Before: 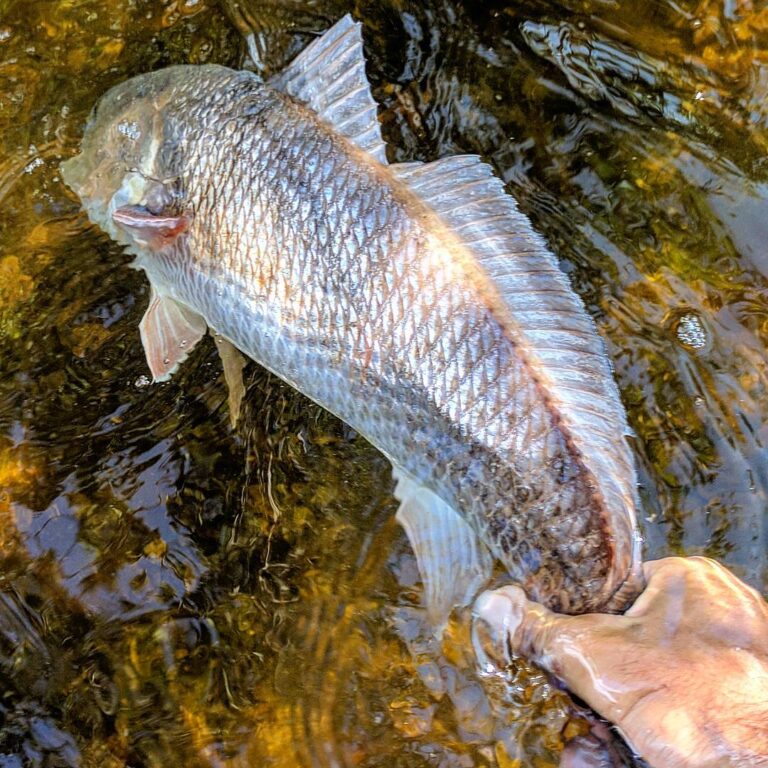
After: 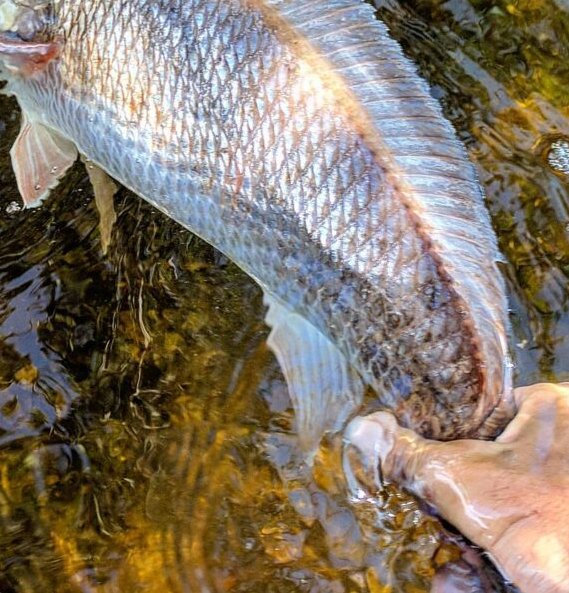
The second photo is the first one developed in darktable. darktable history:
crop: left 16.867%, top 22.784%, right 9.001%
color zones: curves: ch0 [(0, 0.5) (0.143, 0.5) (0.286, 0.5) (0.429, 0.5) (0.62, 0.489) (0.714, 0.445) (0.844, 0.496) (1, 0.5)]; ch1 [(0, 0.5) (0.143, 0.5) (0.286, 0.5) (0.429, 0.5) (0.571, 0.5) (0.714, 0.523) (0.857, 0.5) (1, 0.5)]
